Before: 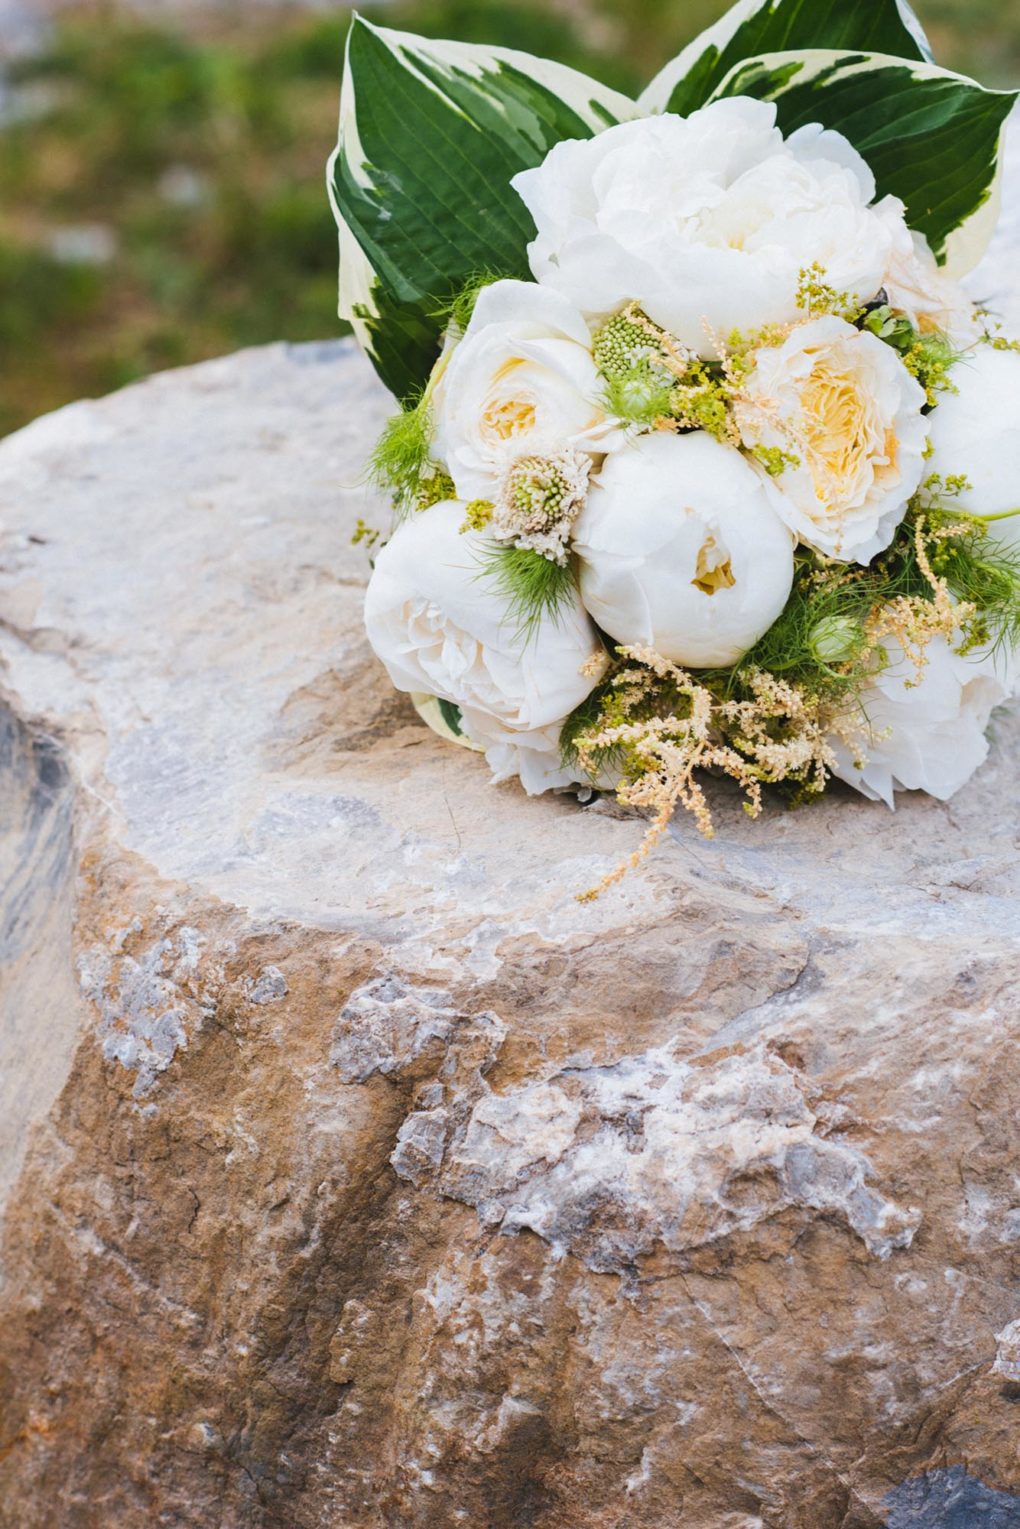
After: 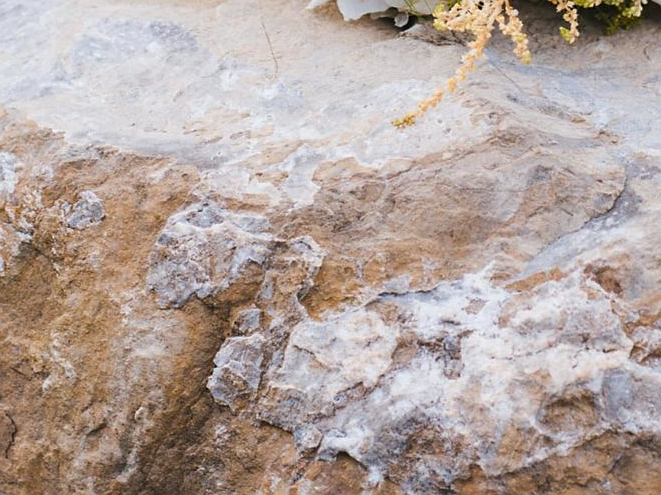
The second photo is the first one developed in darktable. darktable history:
crop: left 17.989%, top 50.697%, right 17.175%, bottom 16.907%
sharpen: radius 1.049, threshold 0.948
